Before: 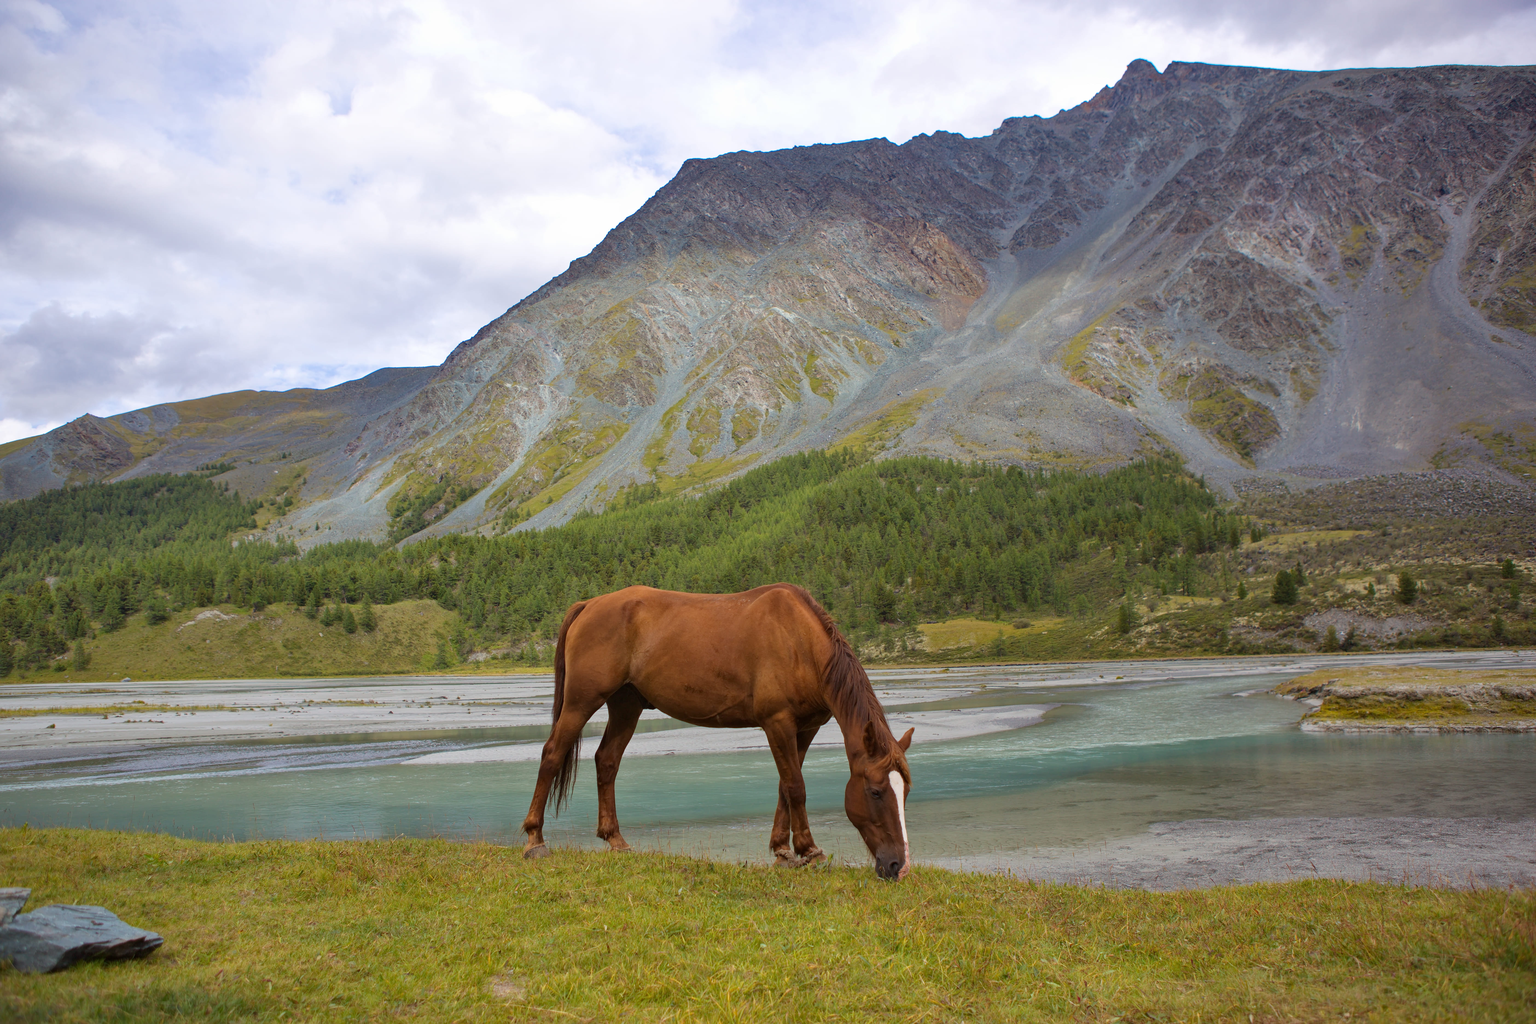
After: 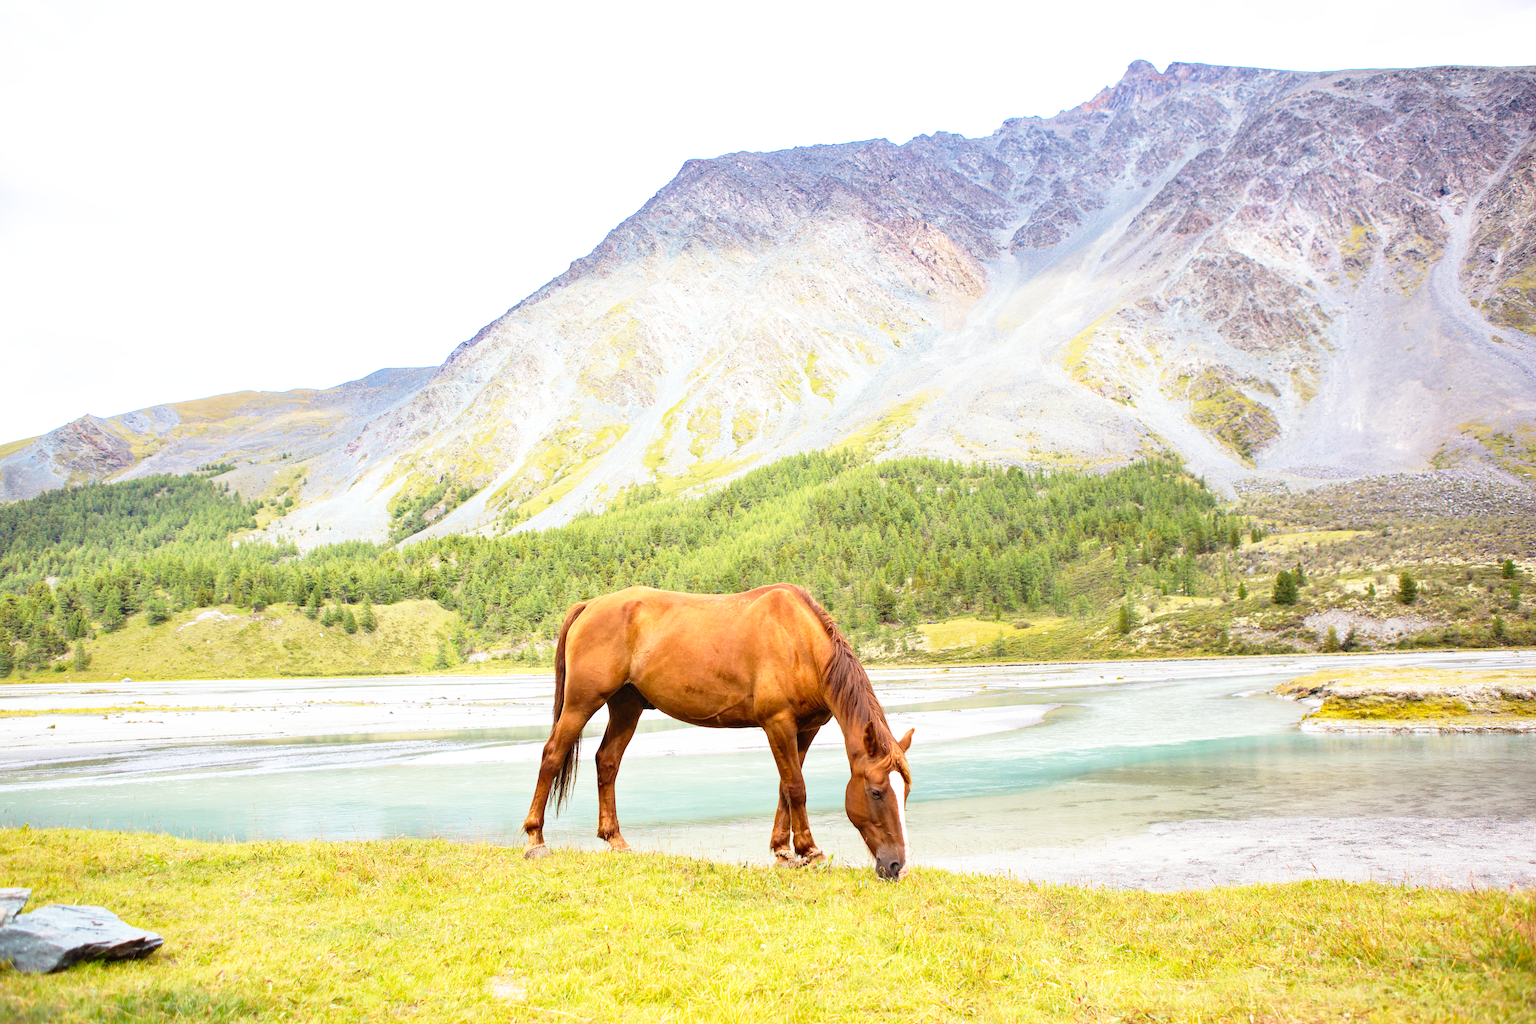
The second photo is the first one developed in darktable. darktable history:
exposure: black level correction 0, exposure 0.9 EV, compensate highlight preservation false
base curve: curves: ch0 [(0, 0) (0.012, 0.01) (0.073, 0.168) (0.31, 0.711) (0.645, 0.957) (1, 1)], preserve colors none
tone equalizer: on, module defaults
